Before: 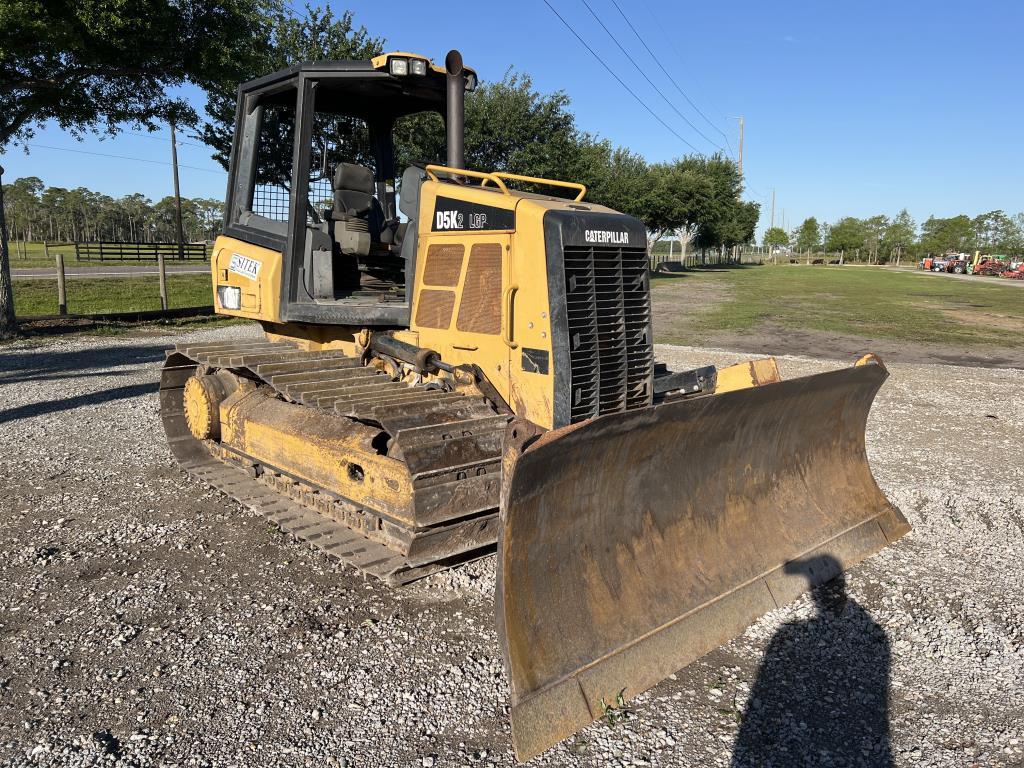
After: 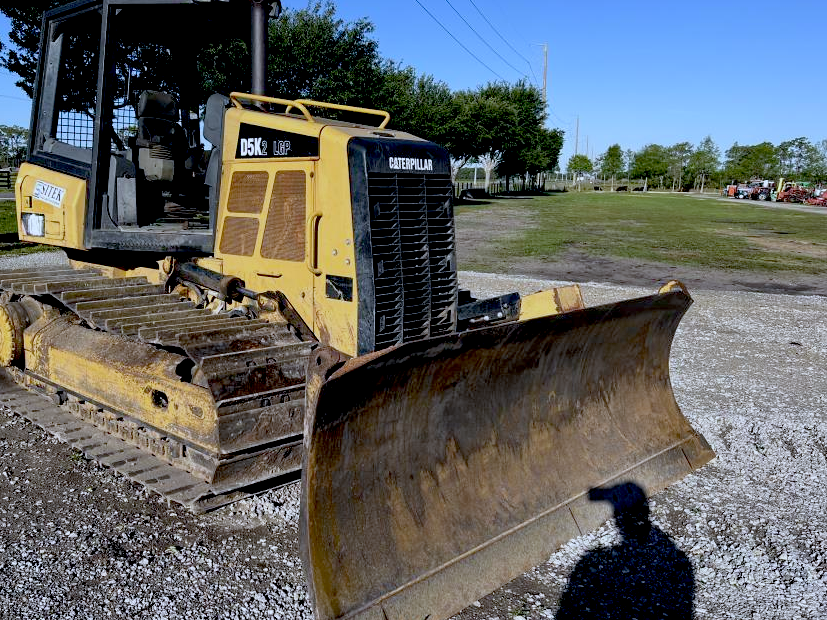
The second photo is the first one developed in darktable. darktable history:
exposure: black level correction 0.046, exposure -0.228 EV, compensate highlight preservation false
crop: left 19.159%, top 9.58%, bottom 9.58%
white balance: red 0.926, green 1.003, blue 1.133
